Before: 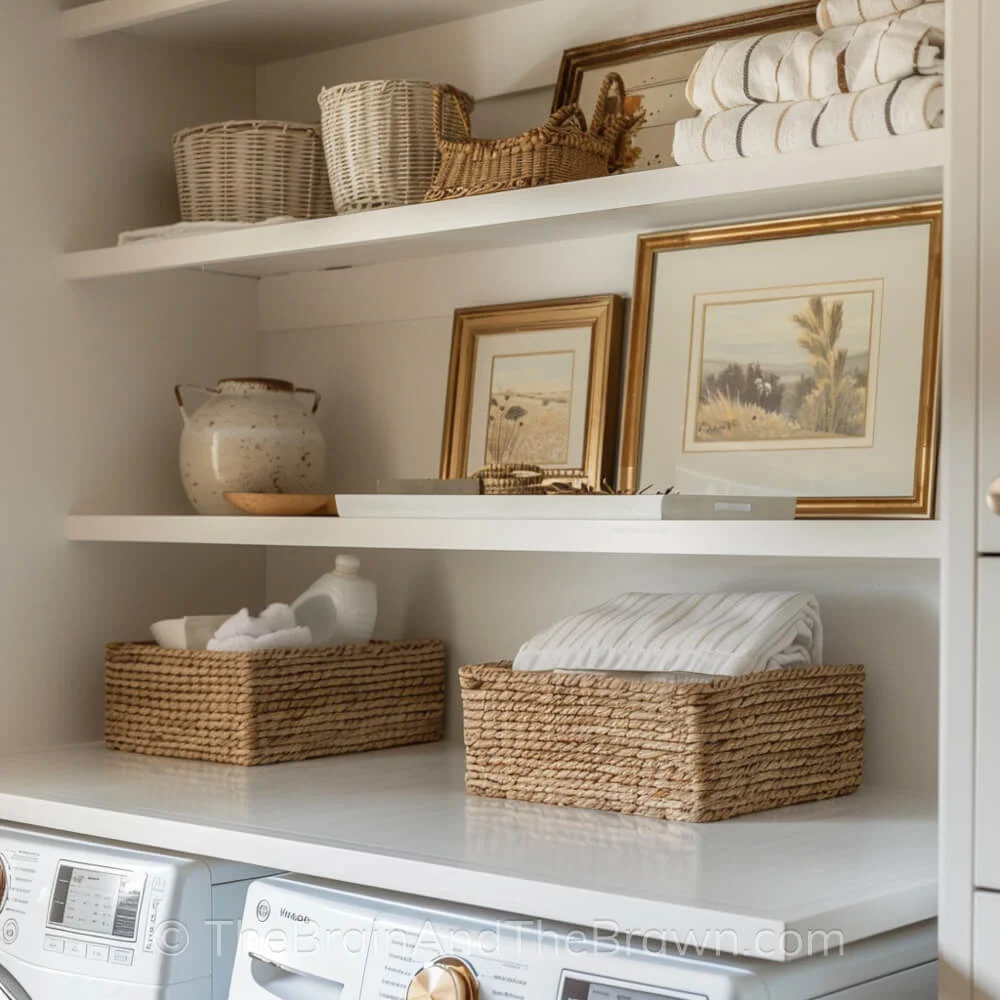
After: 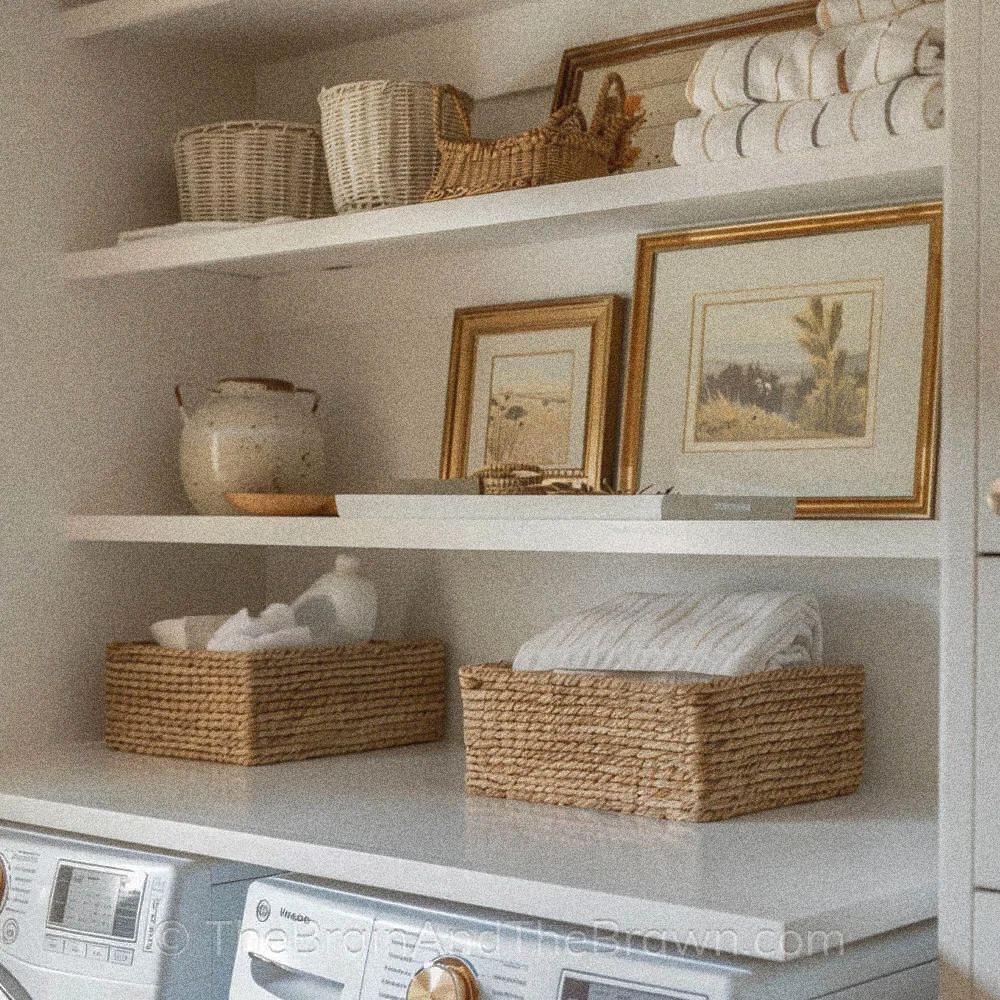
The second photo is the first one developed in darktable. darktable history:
grain: coarseness 14.49 ISO, strength 48.04%, mid-tones bias 35%
shadows and highlights: shadows 60, highlights -60
